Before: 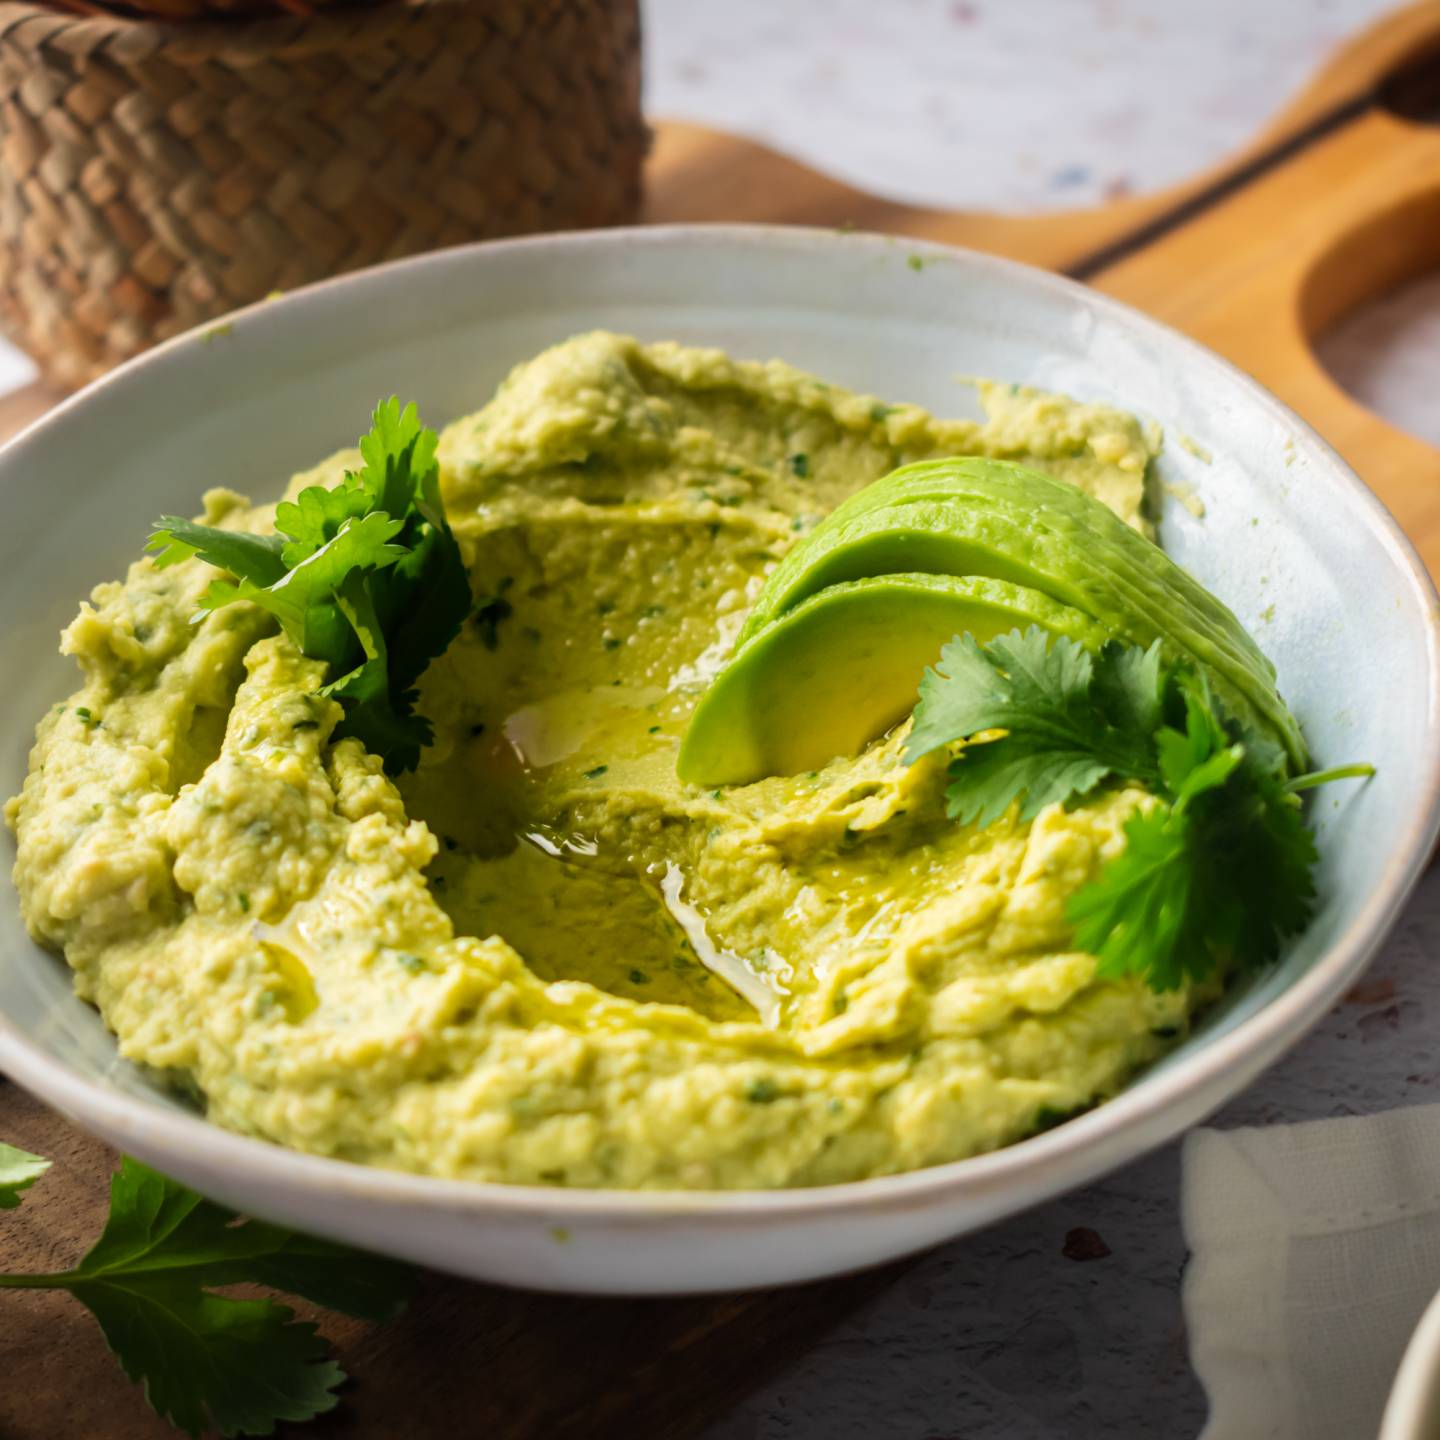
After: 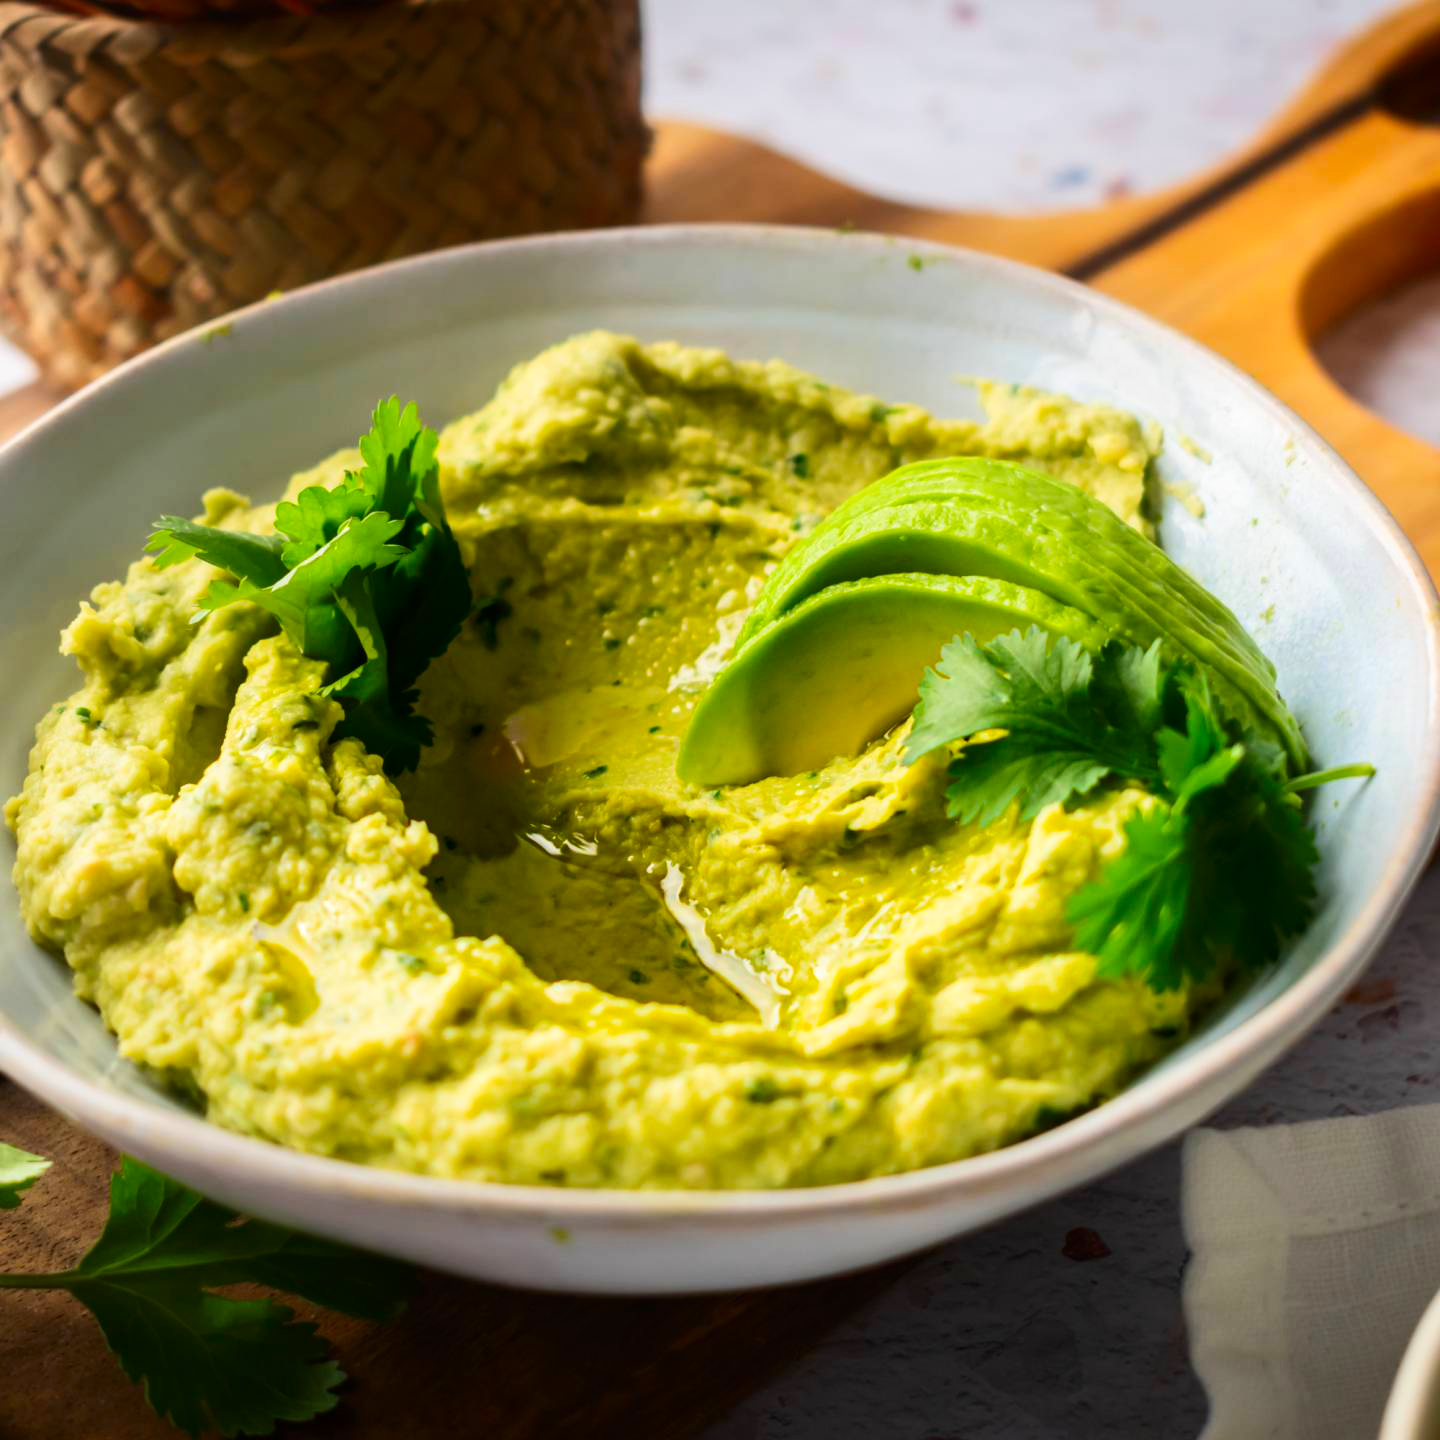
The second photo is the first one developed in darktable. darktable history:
contrast brightness saturation: contrast 0.158, saturation 0.315
